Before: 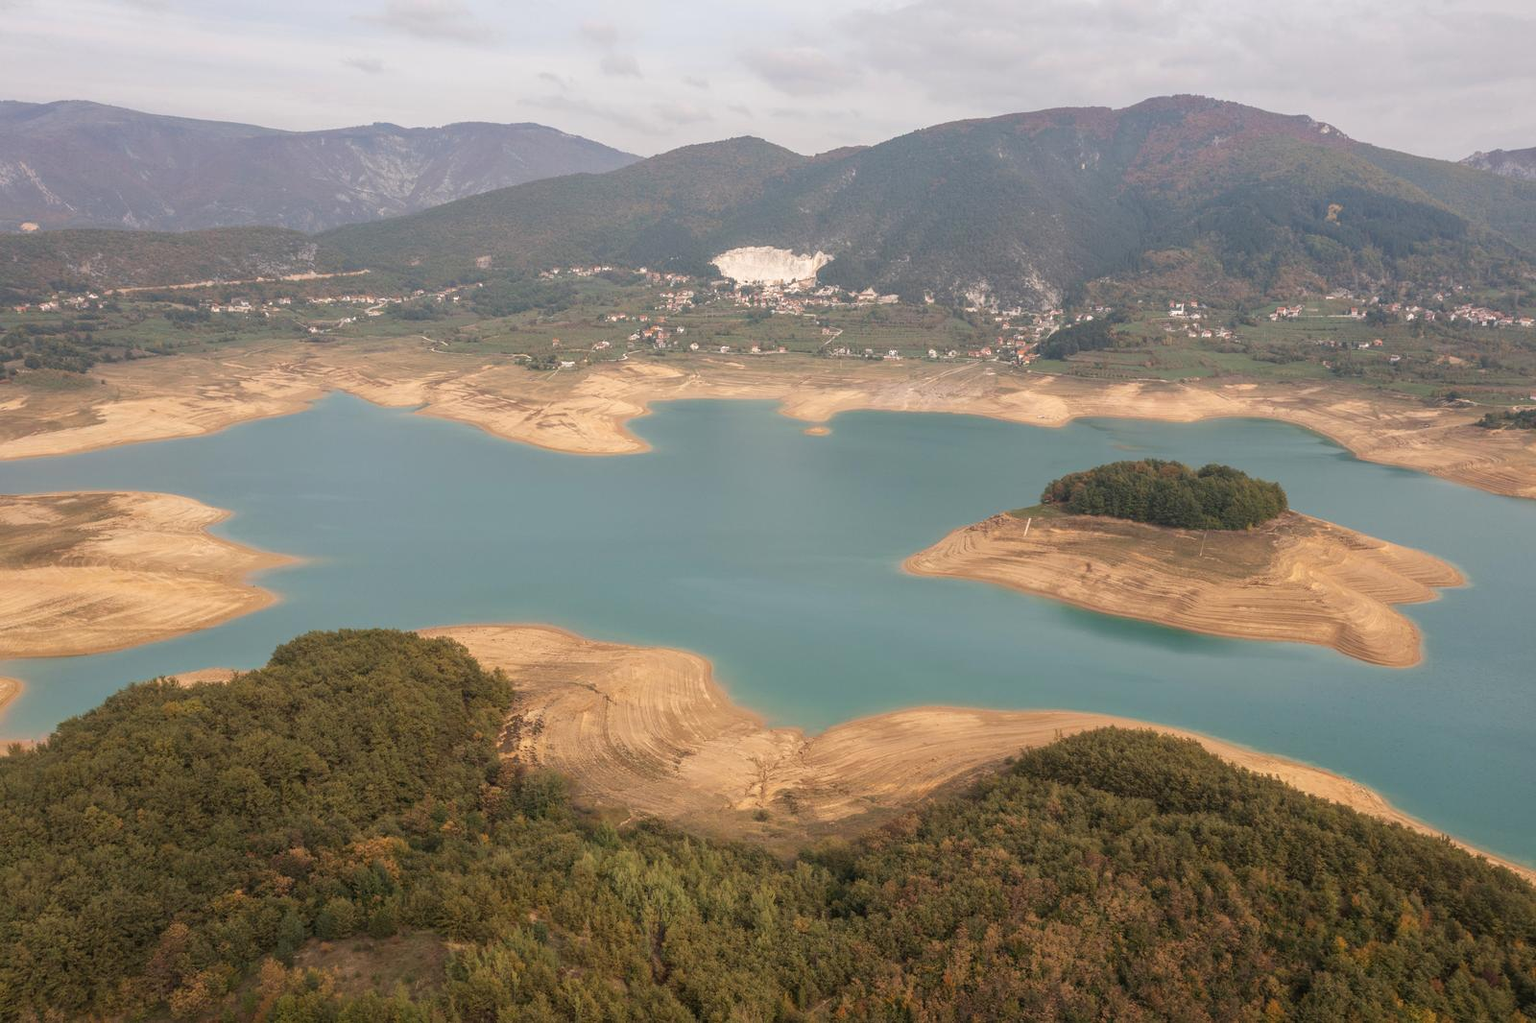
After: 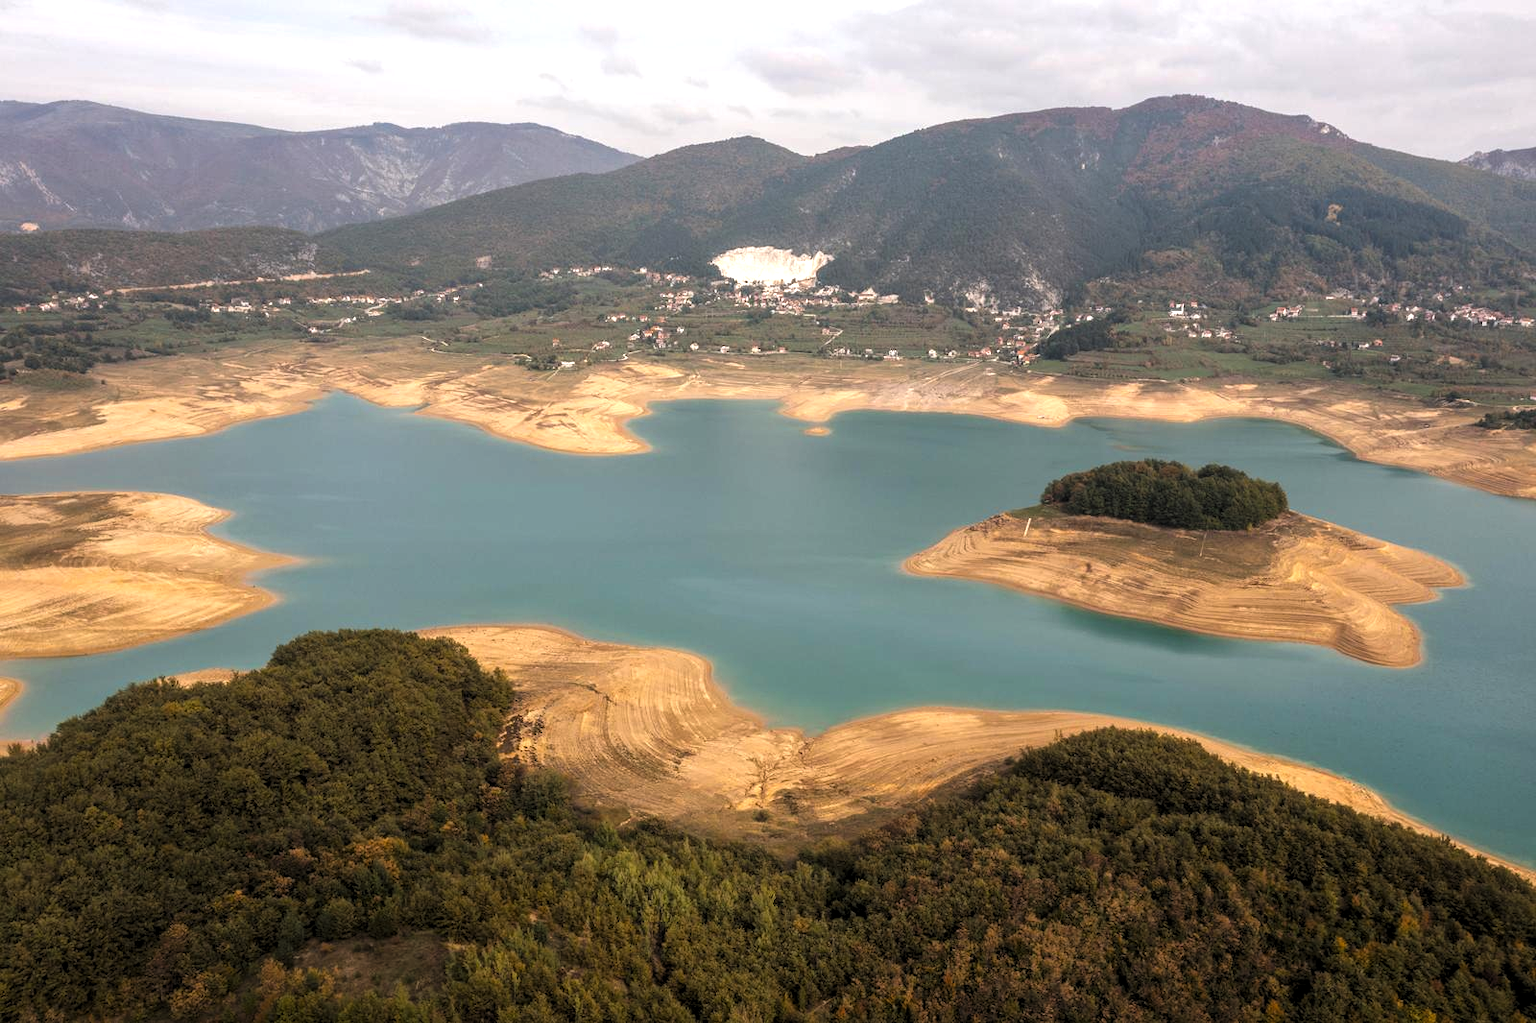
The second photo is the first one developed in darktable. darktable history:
levels: levels [0.129, 0.519, 0.867]
color balance rgb: linear chroma grading › global chroma 6.48%, perceptual saturation grading › global saturation 12.96%, global vibrance 6.02%
